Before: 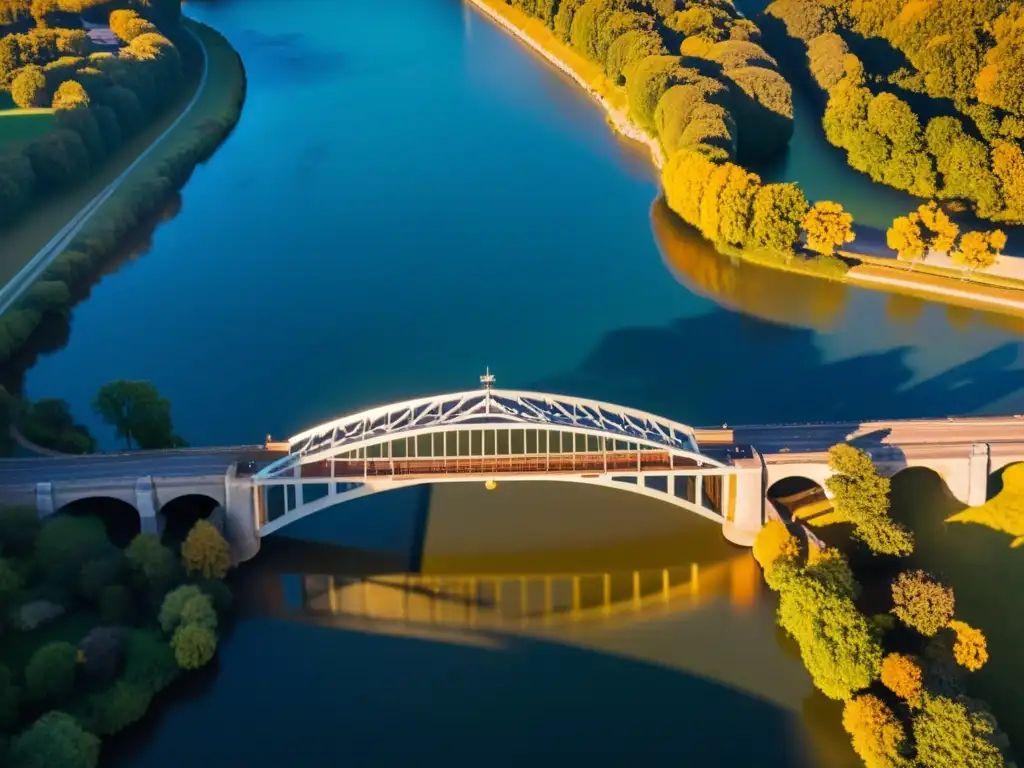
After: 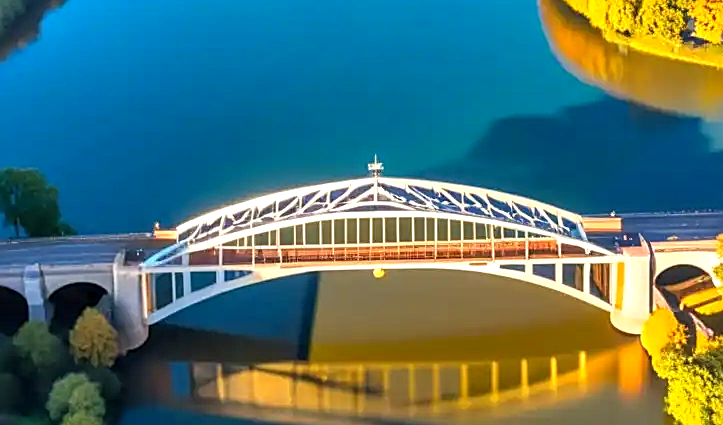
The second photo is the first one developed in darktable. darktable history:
local contrast: detail 130%
contrast brightness saturation: contrast 0.035, brightness 0.063, saturation 0.129
crop: left 11.031%, top 27.607%, right 18.324%, bottom 17.044%
sharpen: on, module defaults
exposure: exposure 0.549 EV, compensate highlight preservation false
